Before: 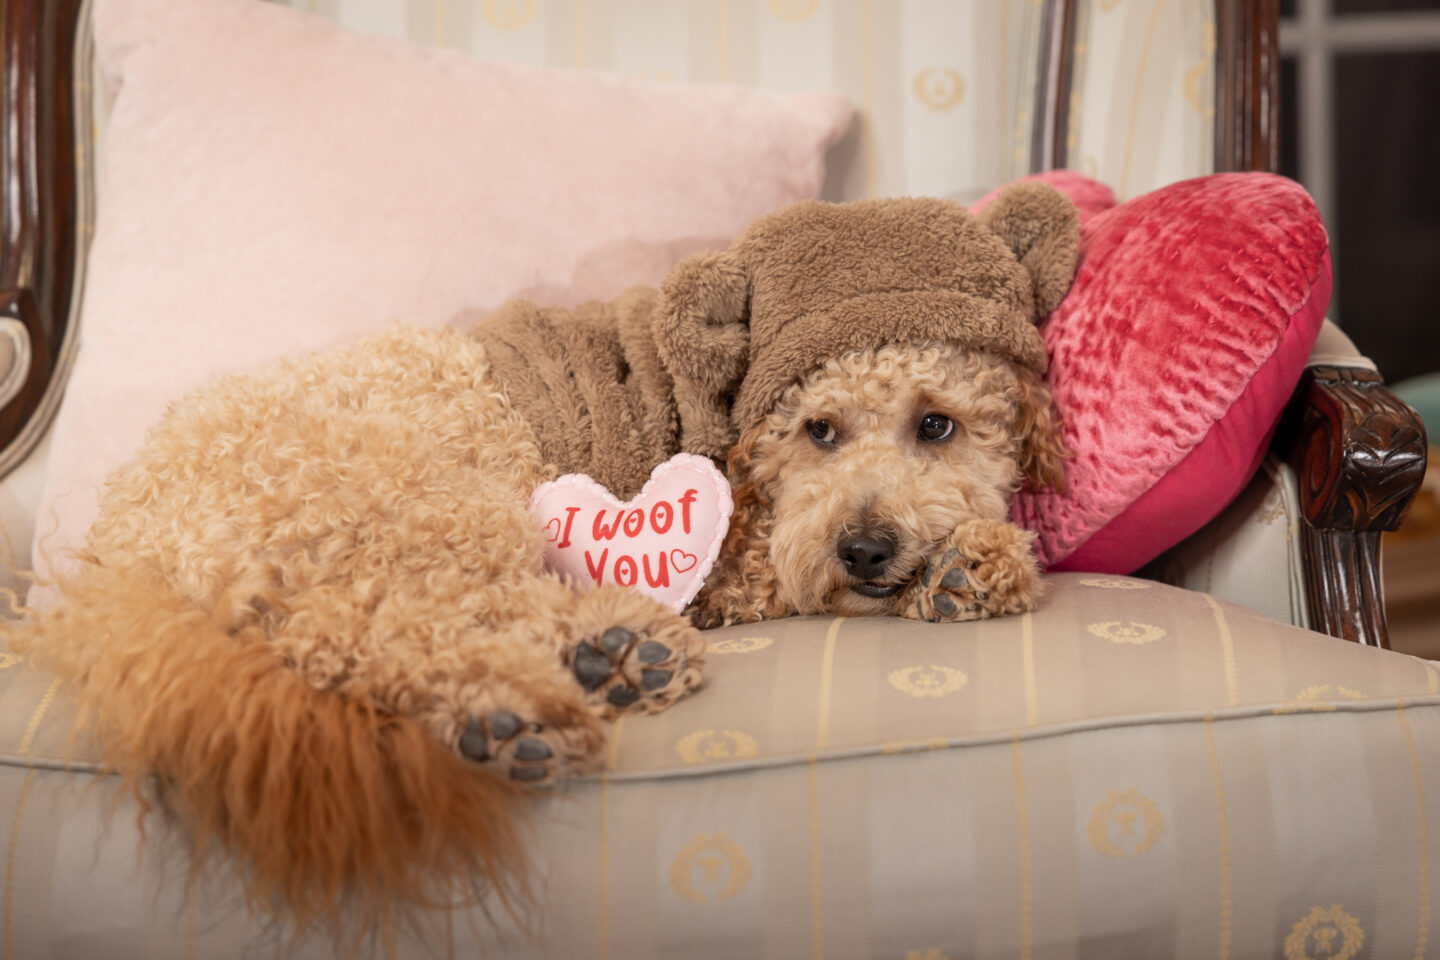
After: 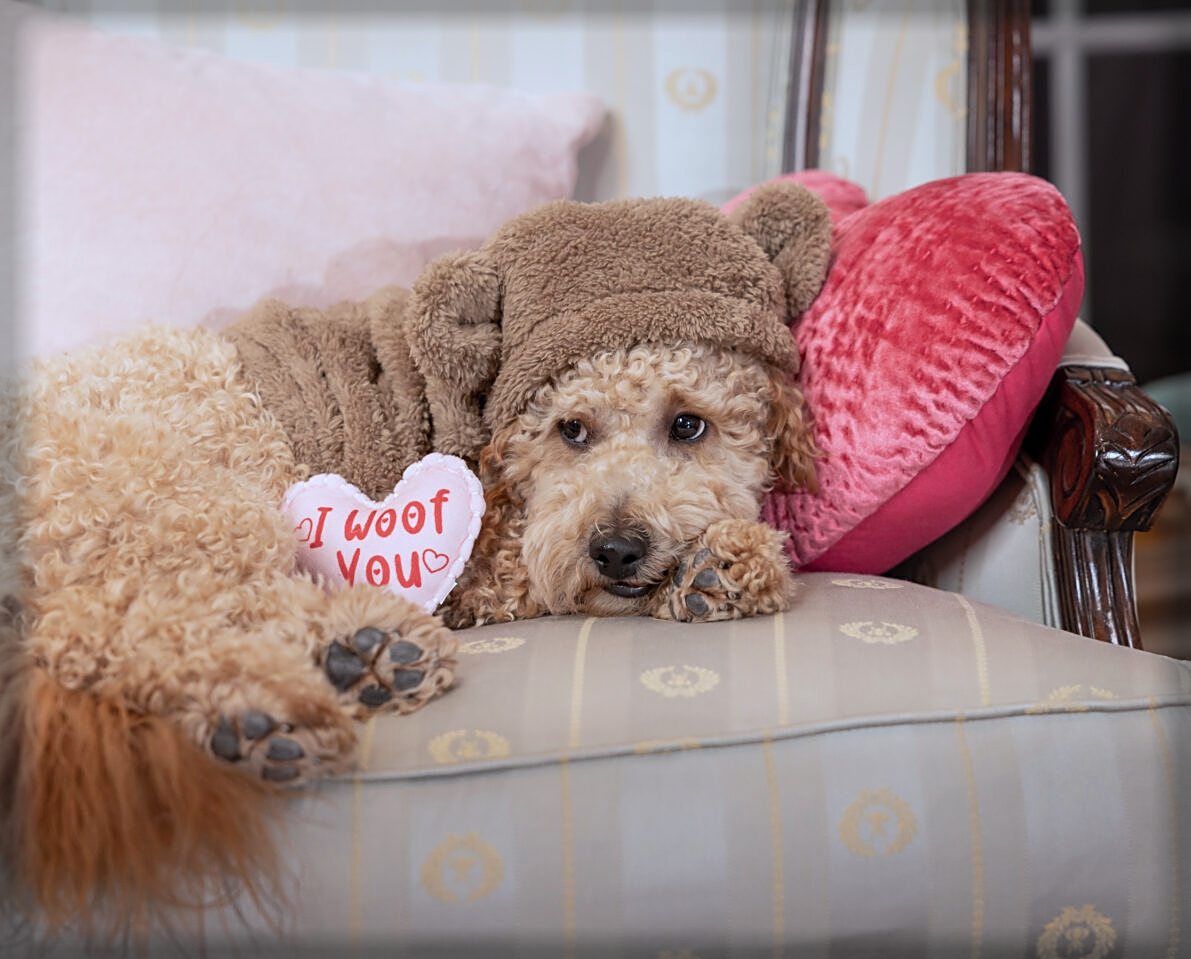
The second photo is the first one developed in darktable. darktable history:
color calibration: illuminant as shot in camera, x 0.379, y 0.381, temperature 4093.92 K
crop: left 17.247%, bottom 0.044%
sharpen: on, module defaults
vignetting: fall-off start 93.02%, fall-off radius 5.1%, brightness -0.482, automatic ratio true, width/height ratio 1.33, shape 0.044
